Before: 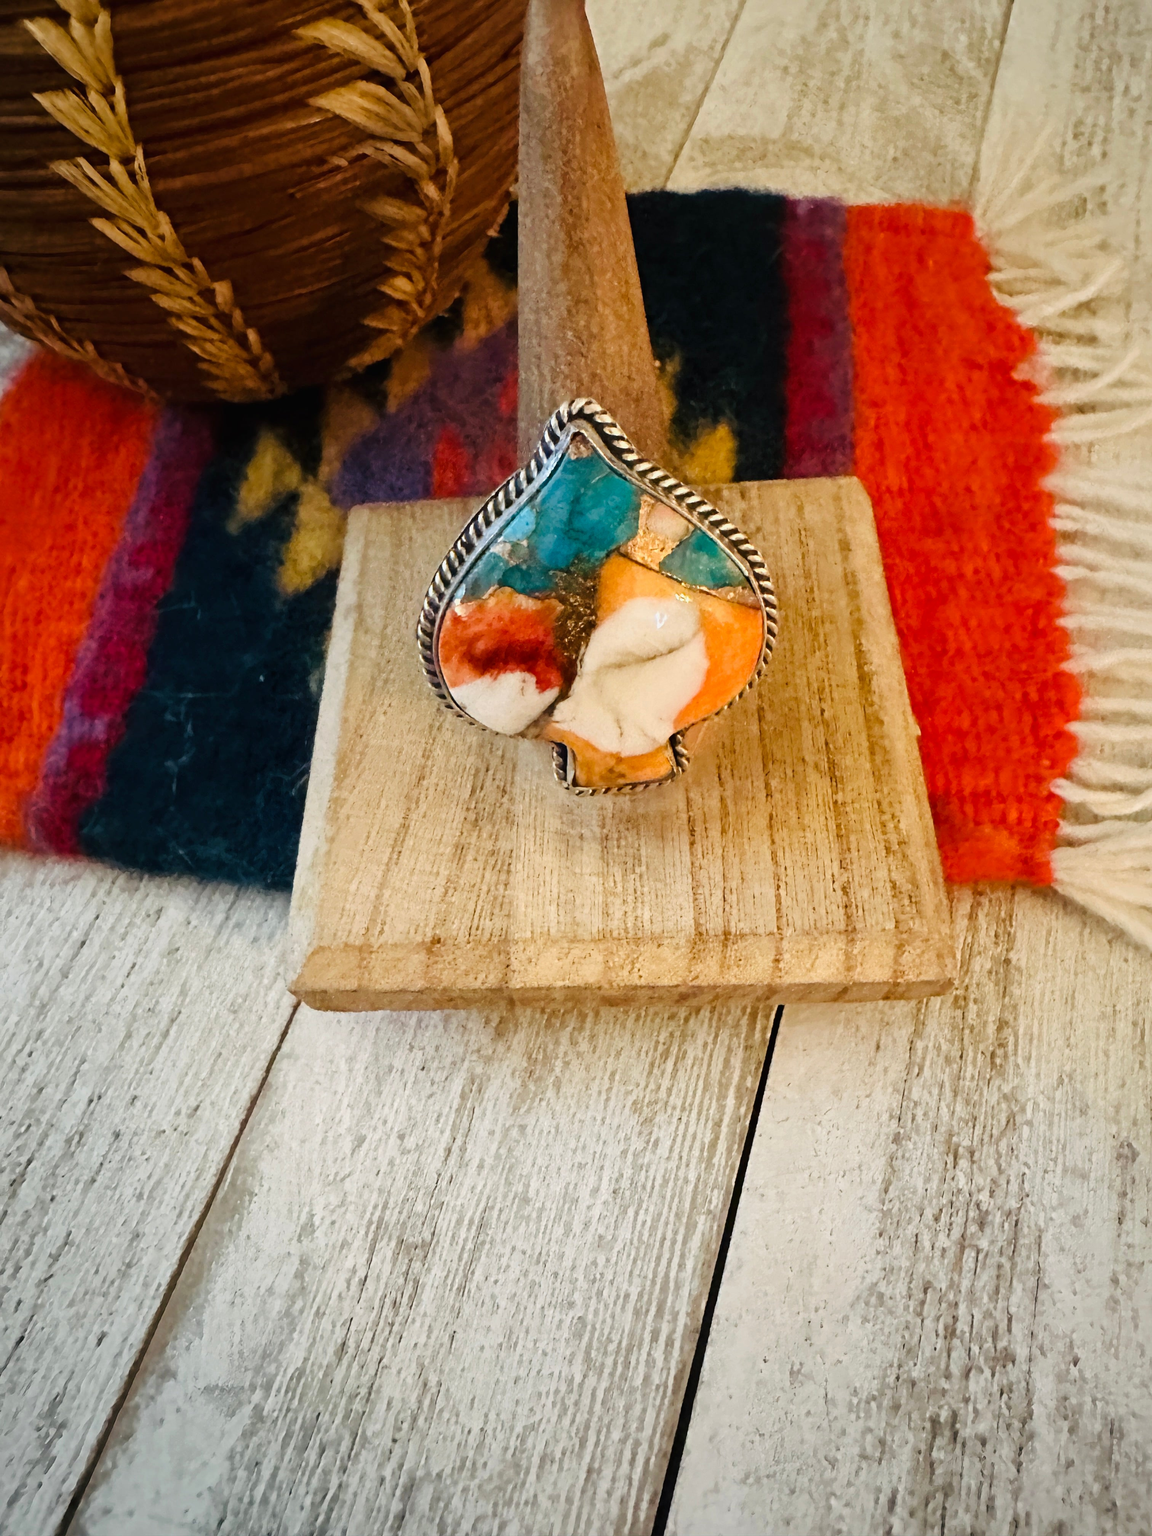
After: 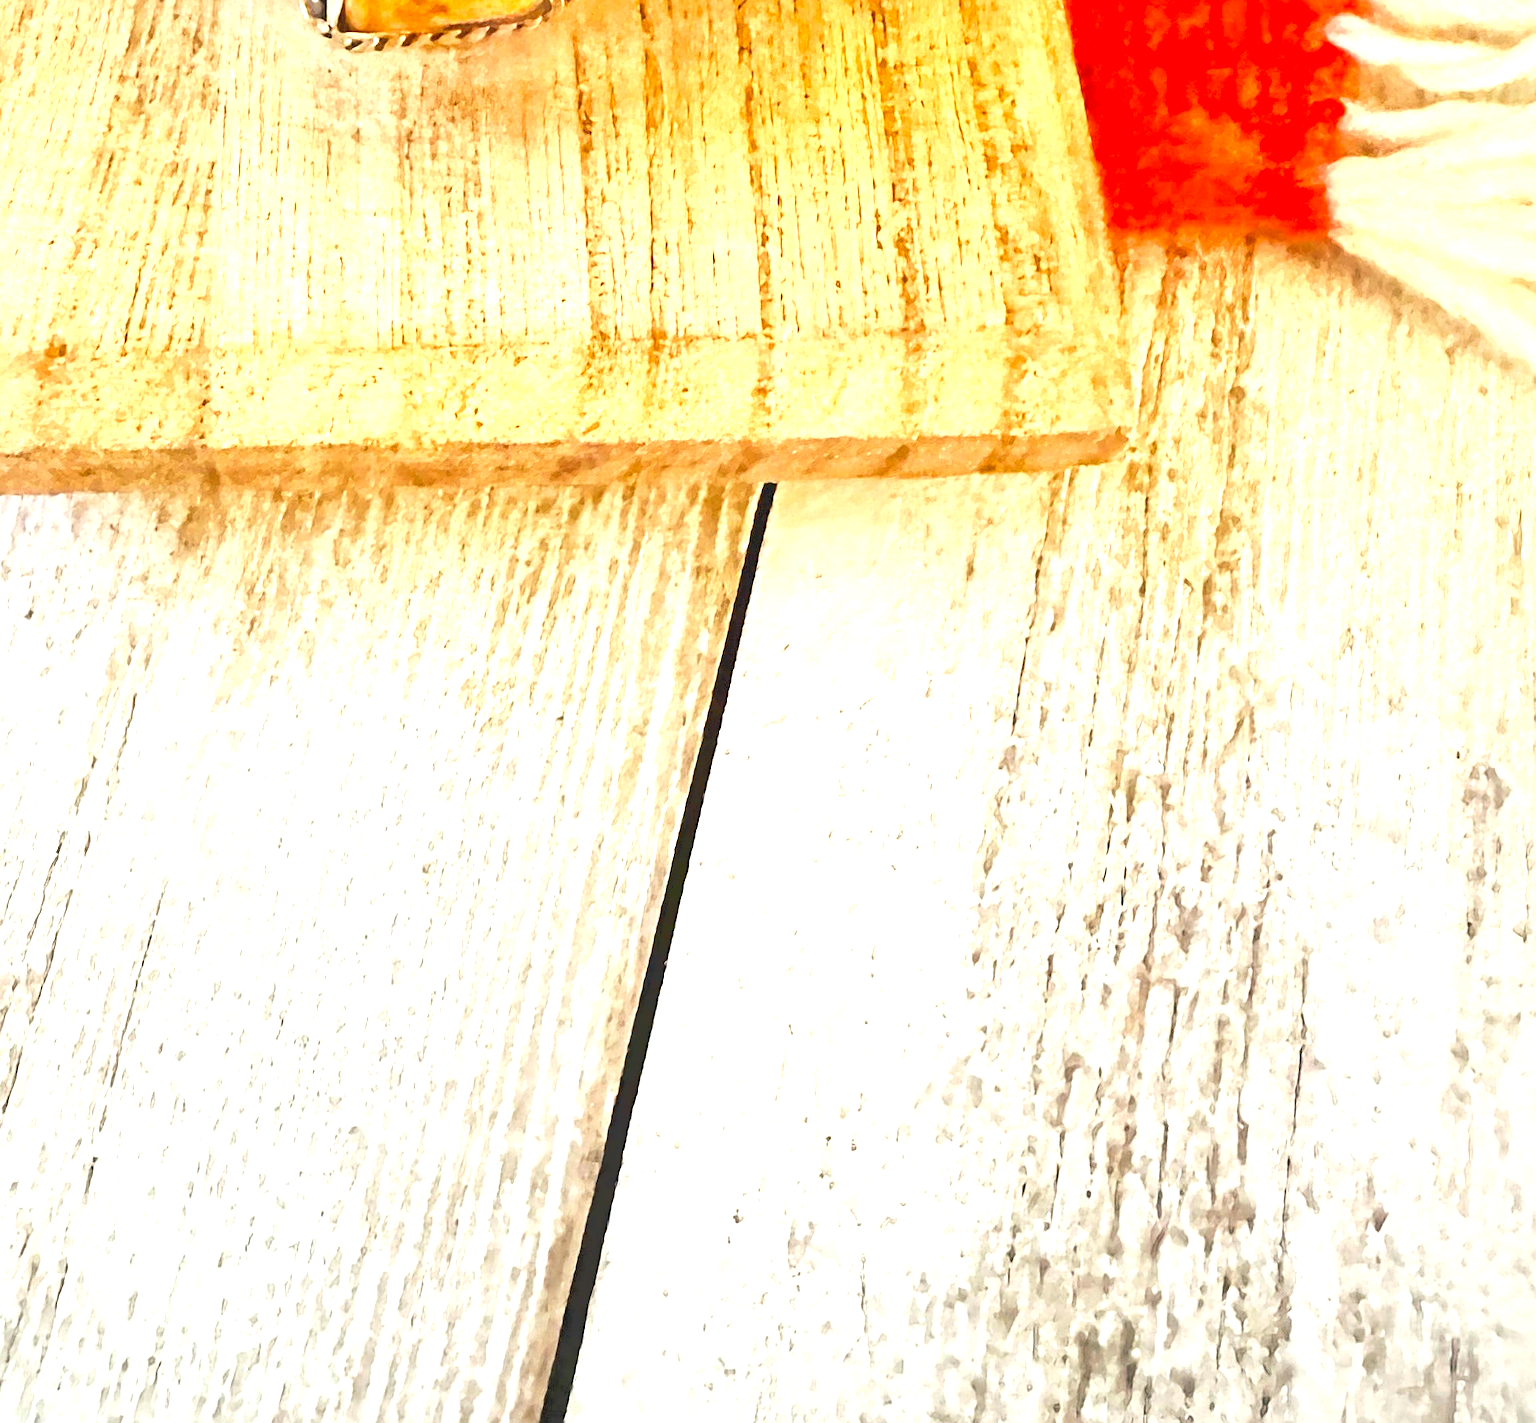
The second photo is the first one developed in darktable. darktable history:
contrast brightness saturation: contrast -0.1, brightness 0.05, saturation 0.08
crop and rotate: left 35.509%, top 50.238%, bottom 4.934%
sharpen: radius 1.864, amount 0.398, threshold 1.271
exposure: black level correction 0, exposure 1.55 EV, compensate exposure bias true, compensate highlight preservation false
local contrast: mode bilateral grid, contrast 20, coarseness 50, detail 130%, midtone range 0.2
tone equalizer: -8 EV -0.528 EV, -7 EV -0.319 EV, -6 EV -0.083 EV, -5 EV 0.413 EV, -4 EV 0.985 EV, -3 EV 0.791 EV, -2 EV -0.01 EV, -1 EV 0.14 EV, +0 EV -0.012 EV, smoothing 1
